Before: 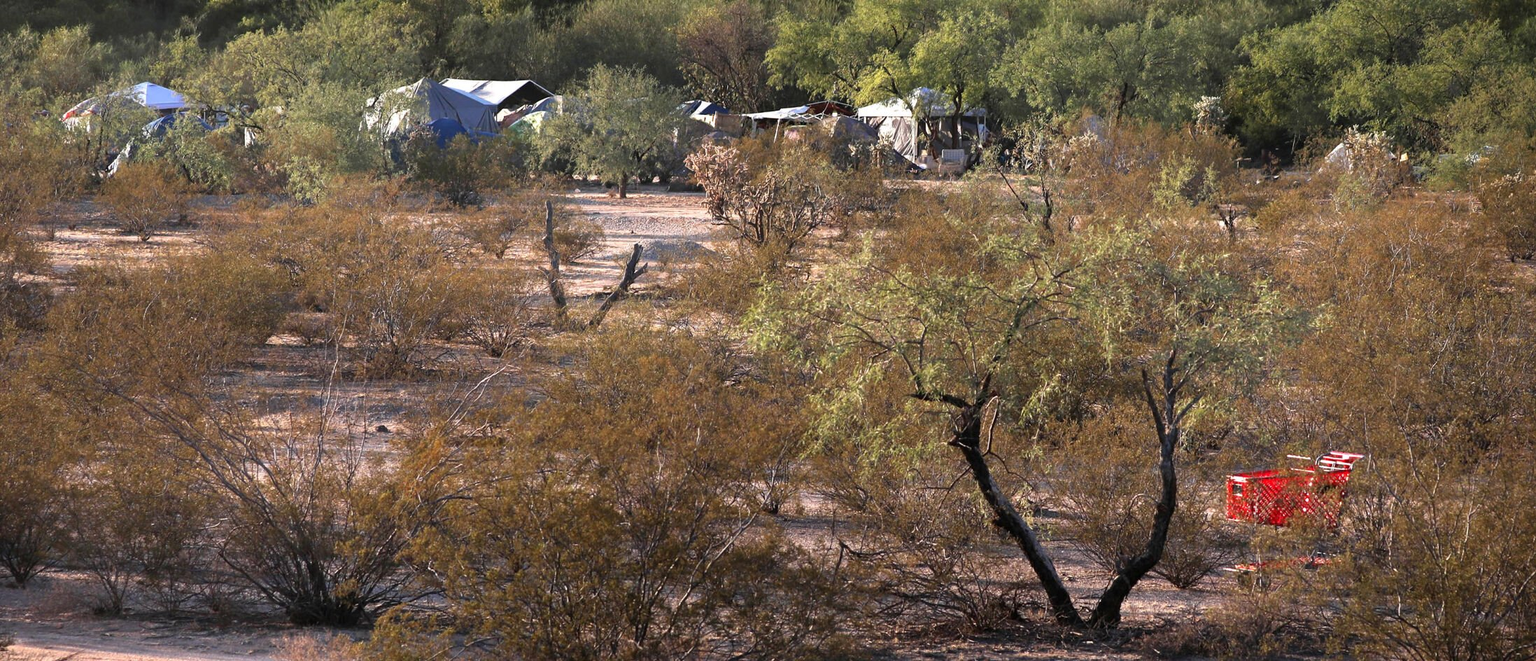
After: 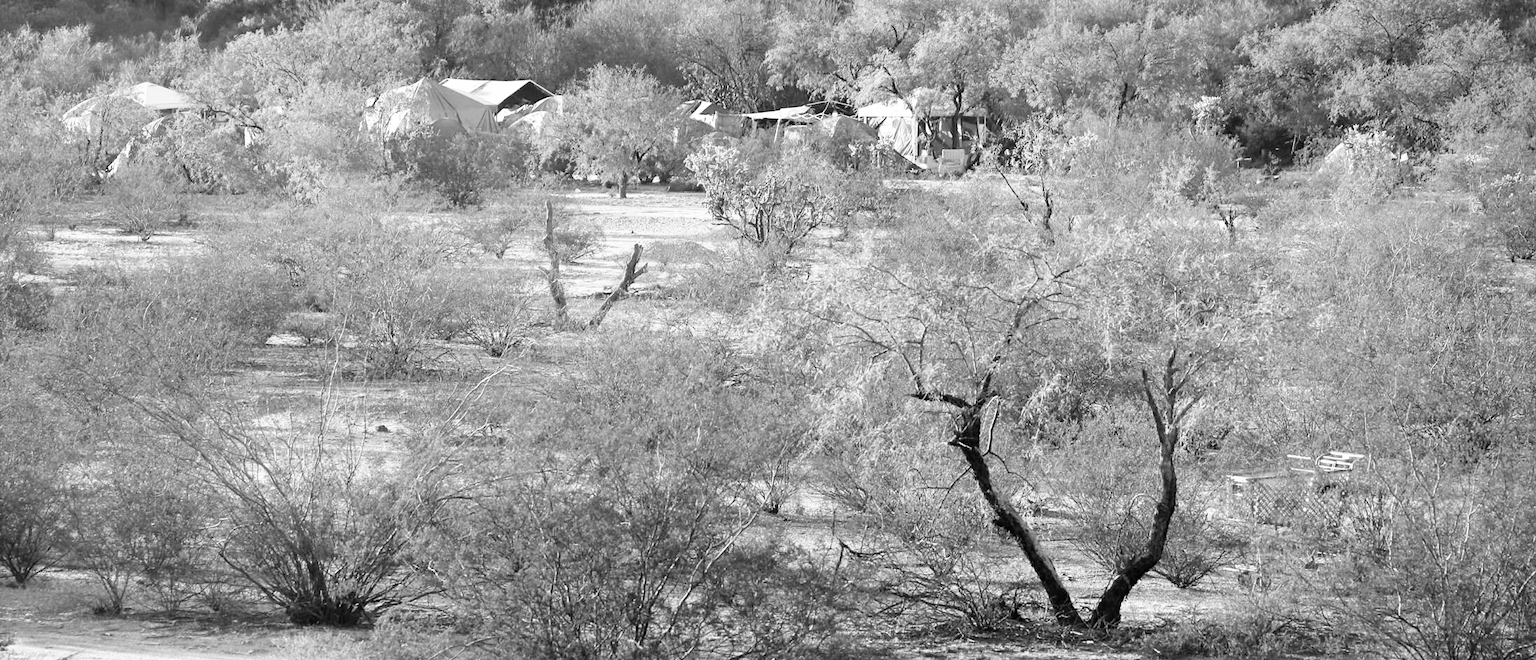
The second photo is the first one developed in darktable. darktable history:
exposure: black level correction 0, exposure 1.975 EV, compensate exposure bias true, compensate highlight preservation false
filmic rgb: black relative exposure -7.65 EV, white relative exposure 4.56 EV, hardness 3.61, color science v6 (2022)
color calibration: output gray [0.21, 0.42, 0.37, 0], gray › normalize channels true, illuminant same as pipeline (D50), adaptation XYZ, x 0.346, y 0.359, gamut compression 0
